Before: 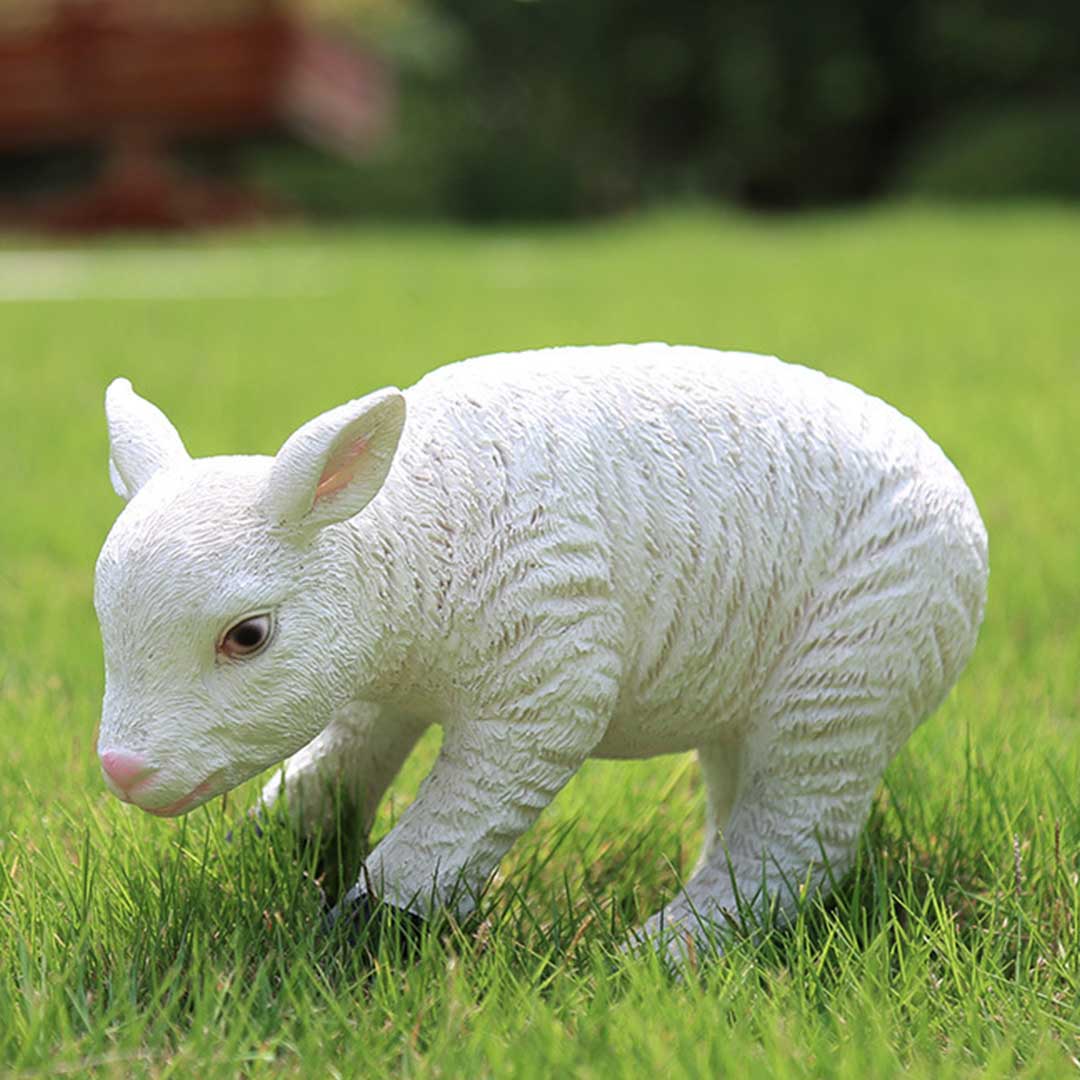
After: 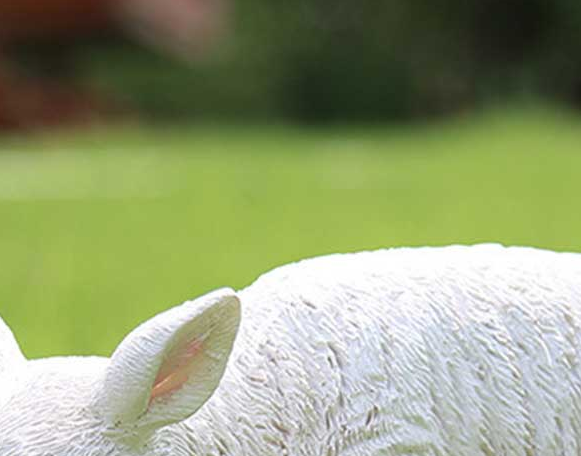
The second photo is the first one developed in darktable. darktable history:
crop: left 15.327%, top 9.231%, right 30.829%, bottom 48.516%
